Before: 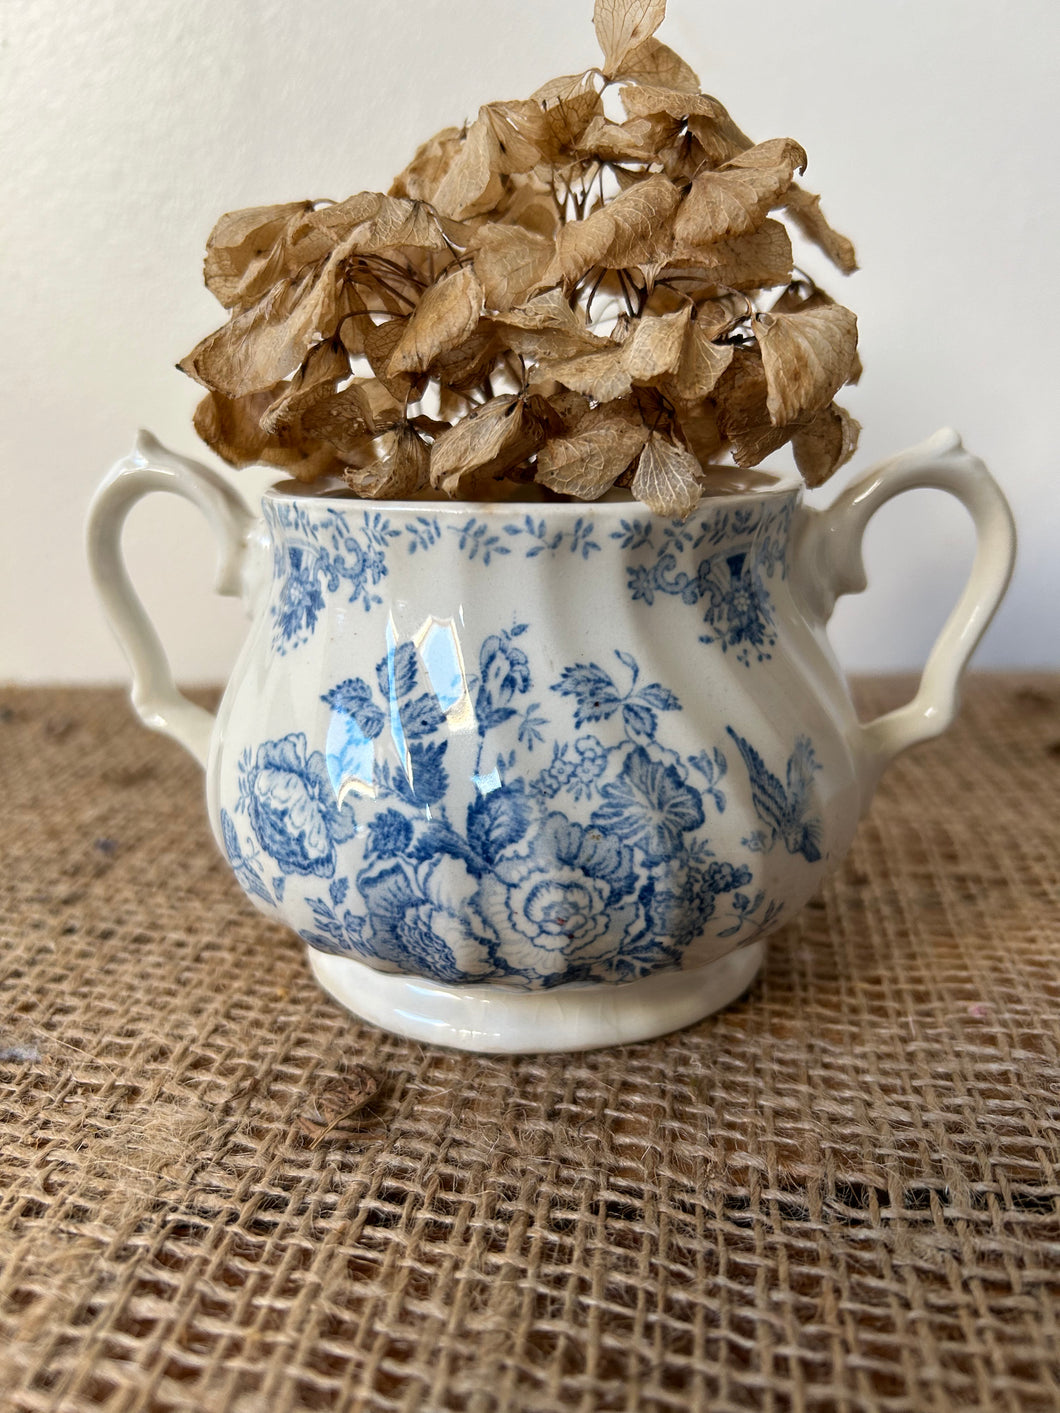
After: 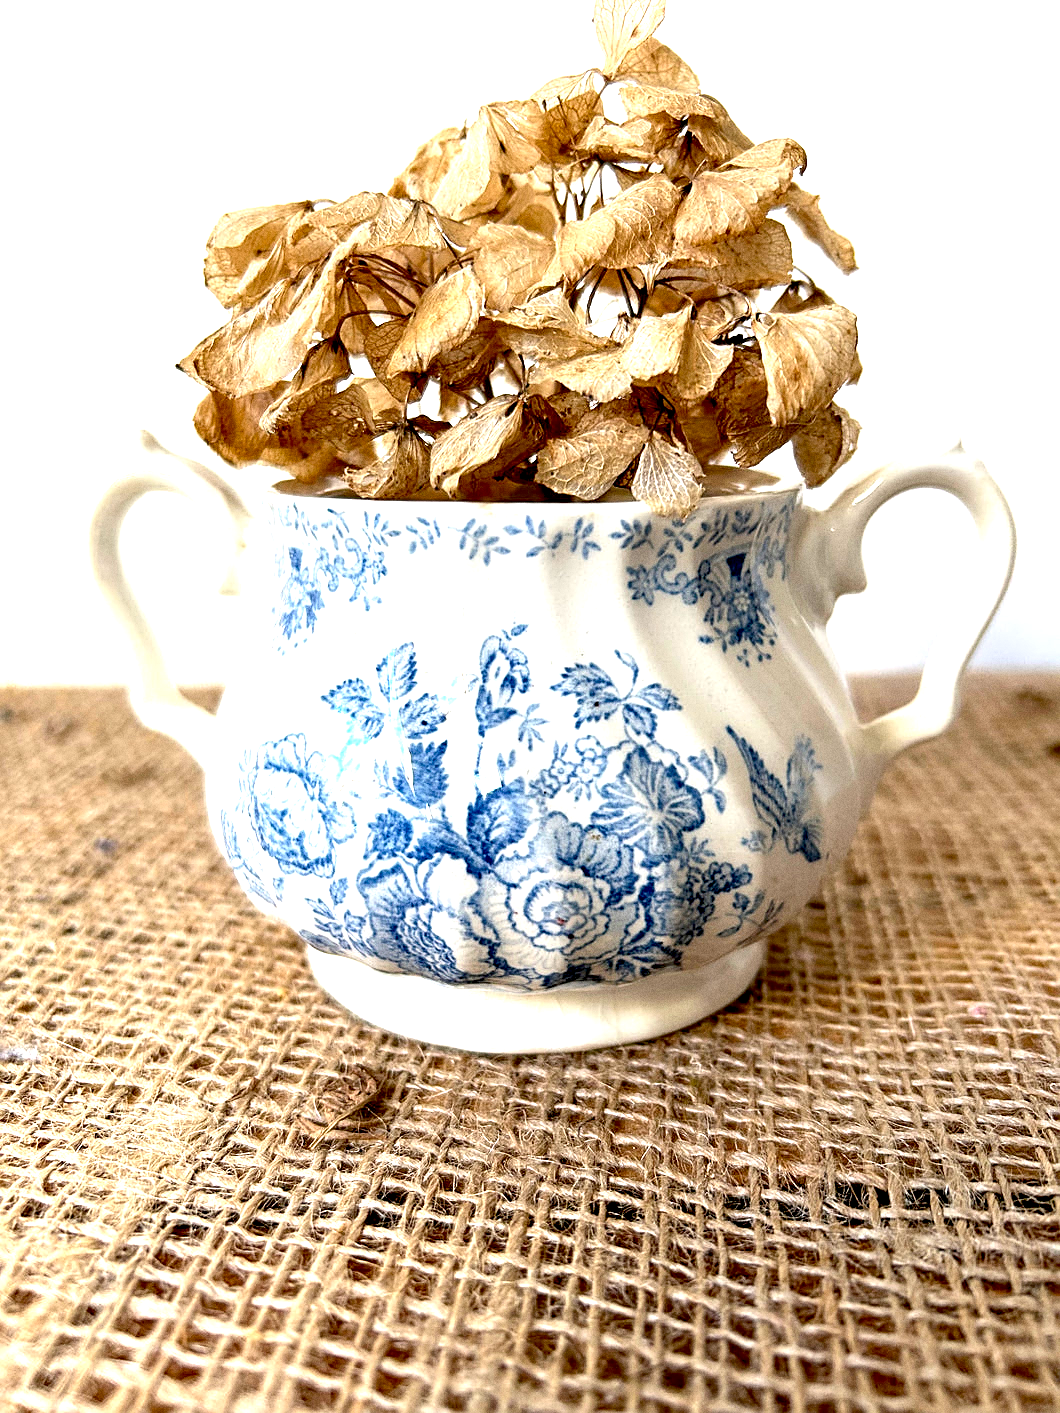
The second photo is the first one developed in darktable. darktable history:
exposure: black level correction 0.009, exposure 1.425 EV, compensate highlight preservation false
grain: on, module defaults
sharpen: on, module defaults
